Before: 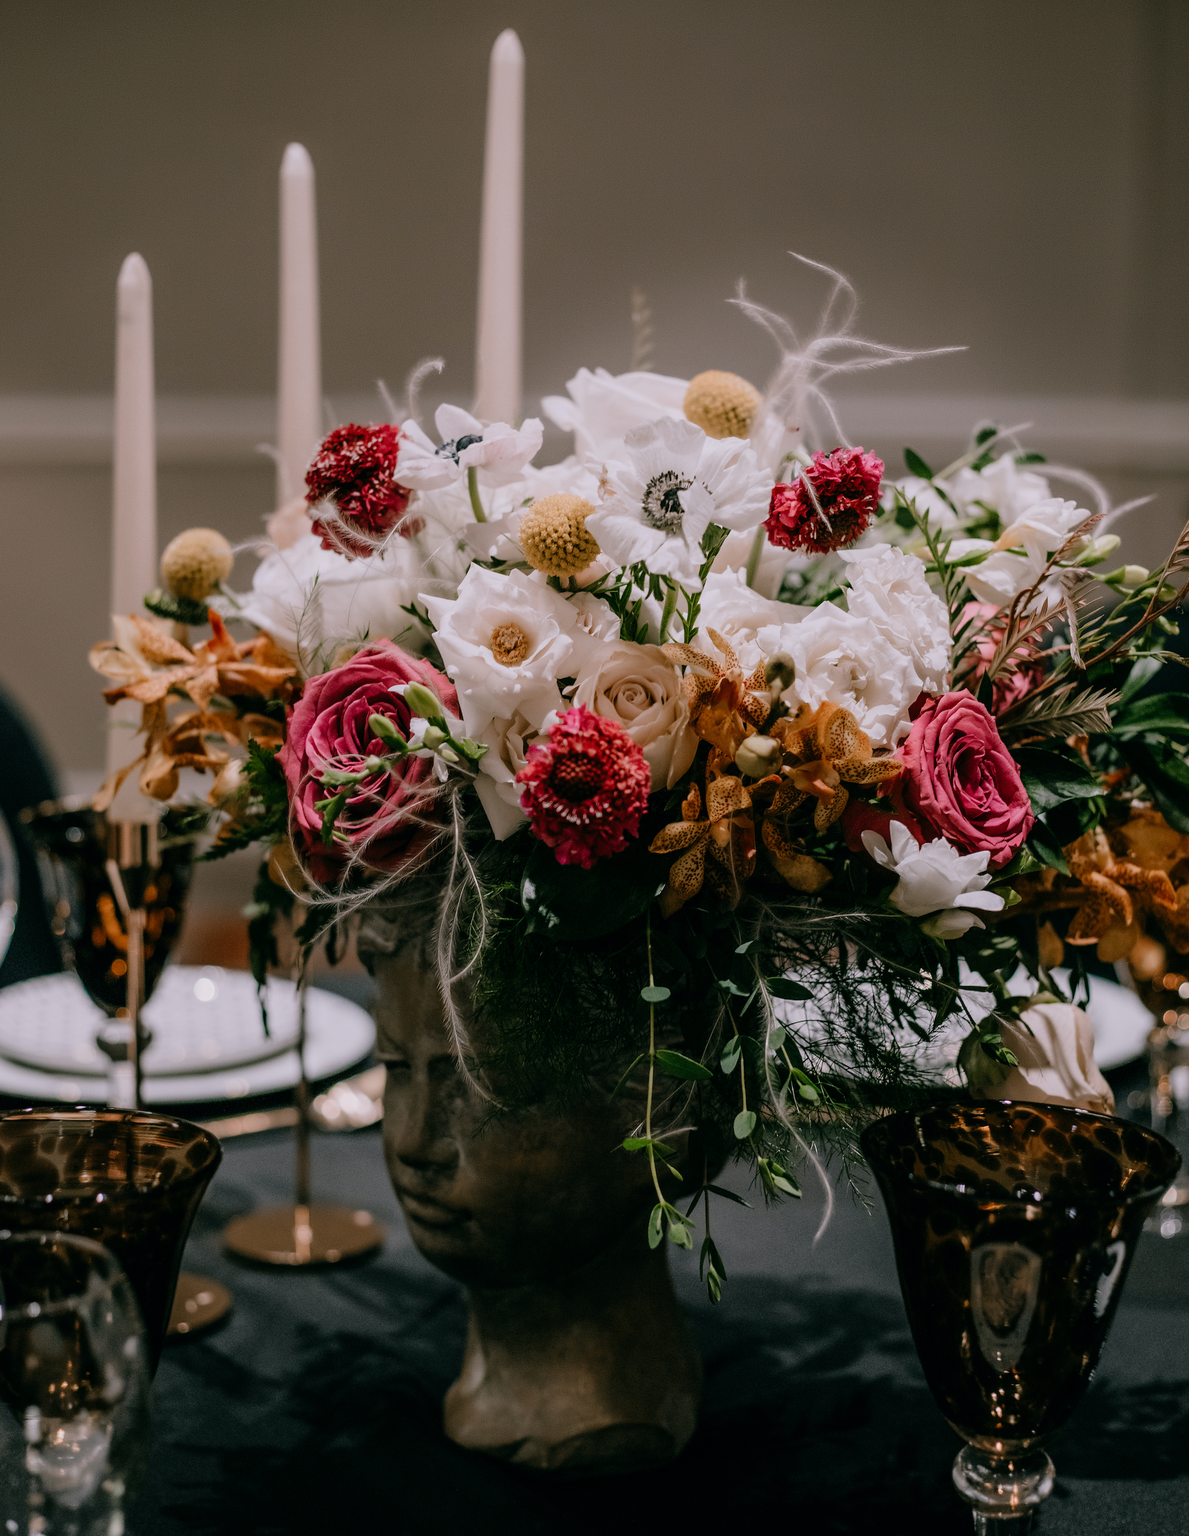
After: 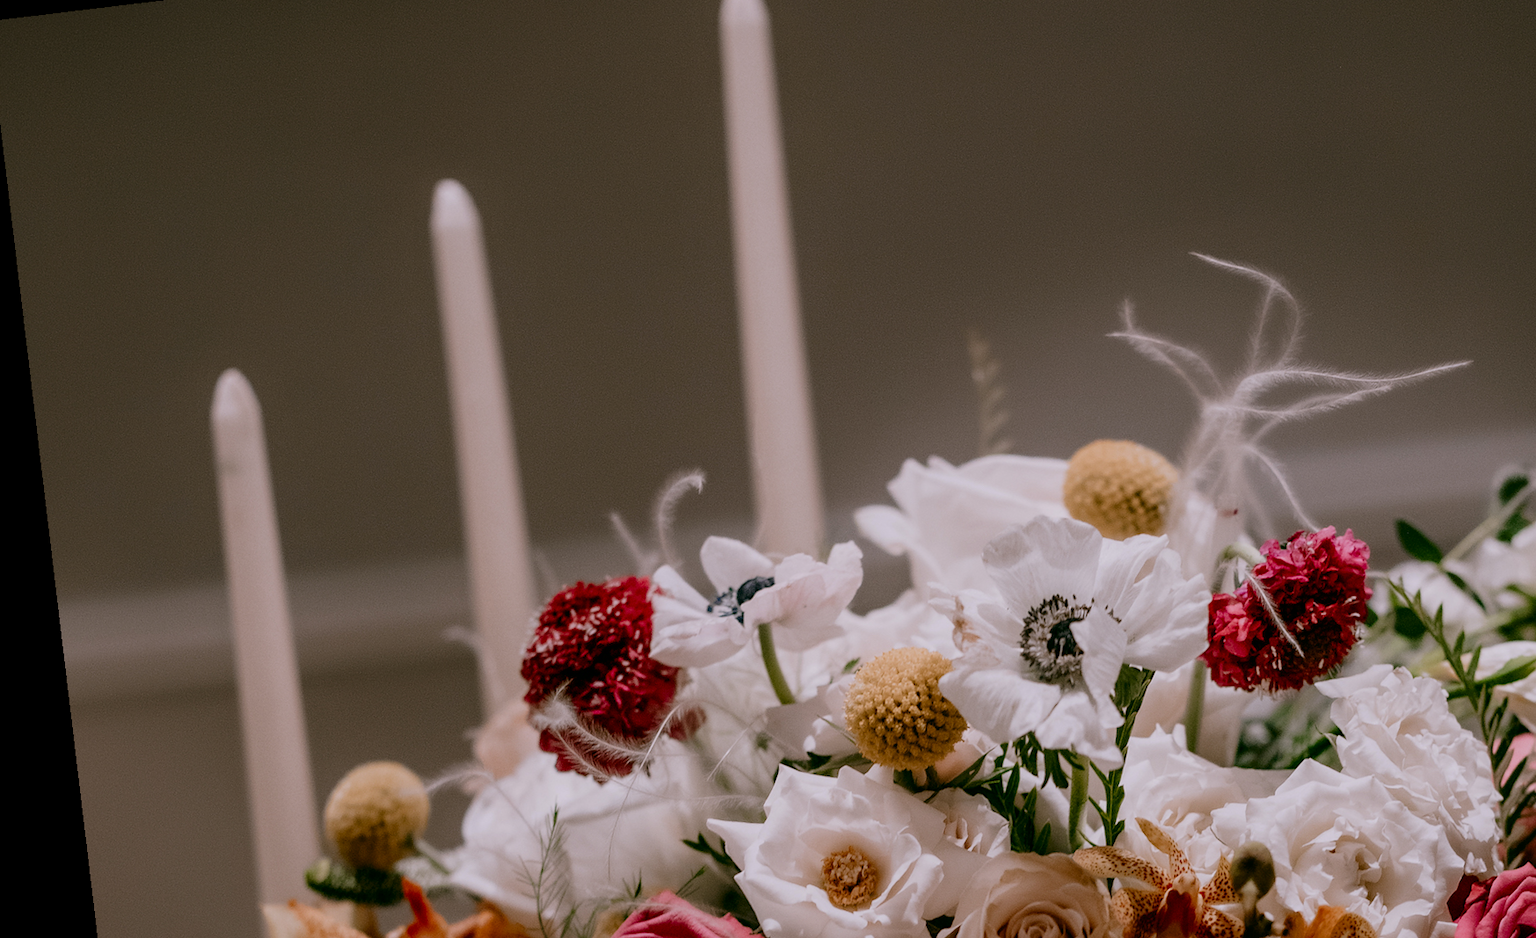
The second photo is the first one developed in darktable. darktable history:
crop: left 0.579%, top 7.627%, right 23.167%, bottom 54.275%
rotate and perspective: rotation -6.83°, automatic cropping off
contrast brightness saturation: contrast 0.07, brightness -0.13, saturation 0.06
